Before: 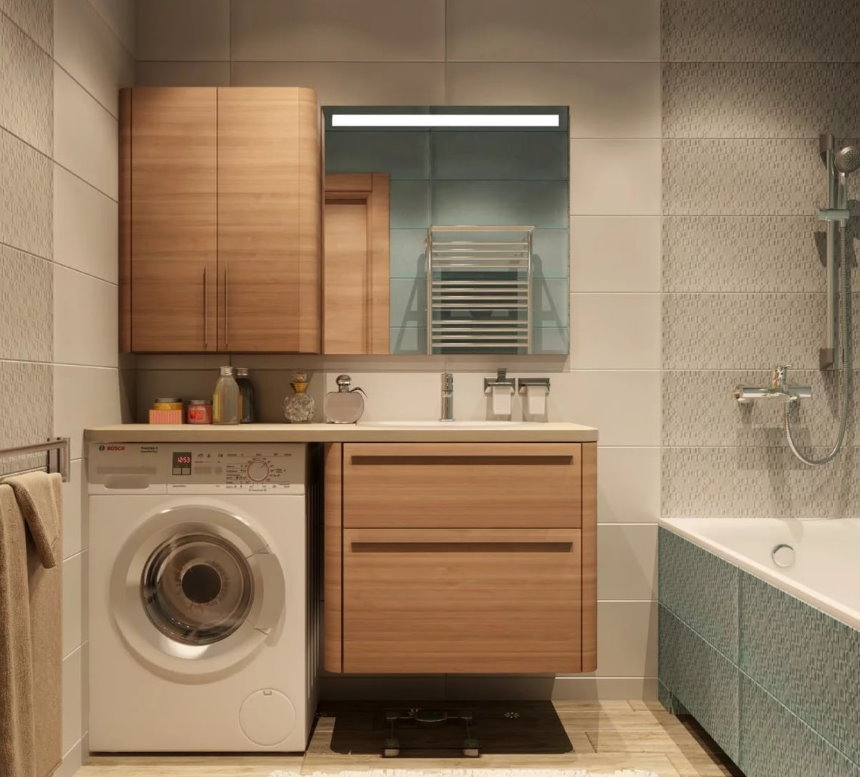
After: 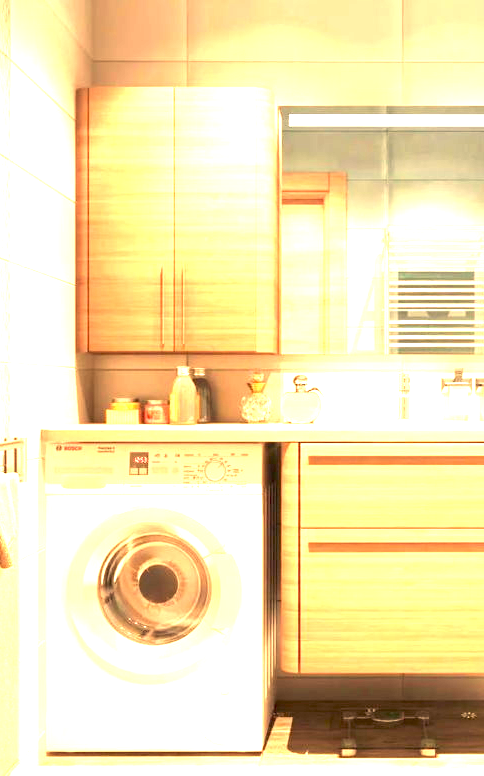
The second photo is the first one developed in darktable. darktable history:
crop: left 5.114%, right 38.589%
white balance: red 1.138, green 0.996, blue 0.812
exposure: exposure 3 EV, compensate highlight preservation false
